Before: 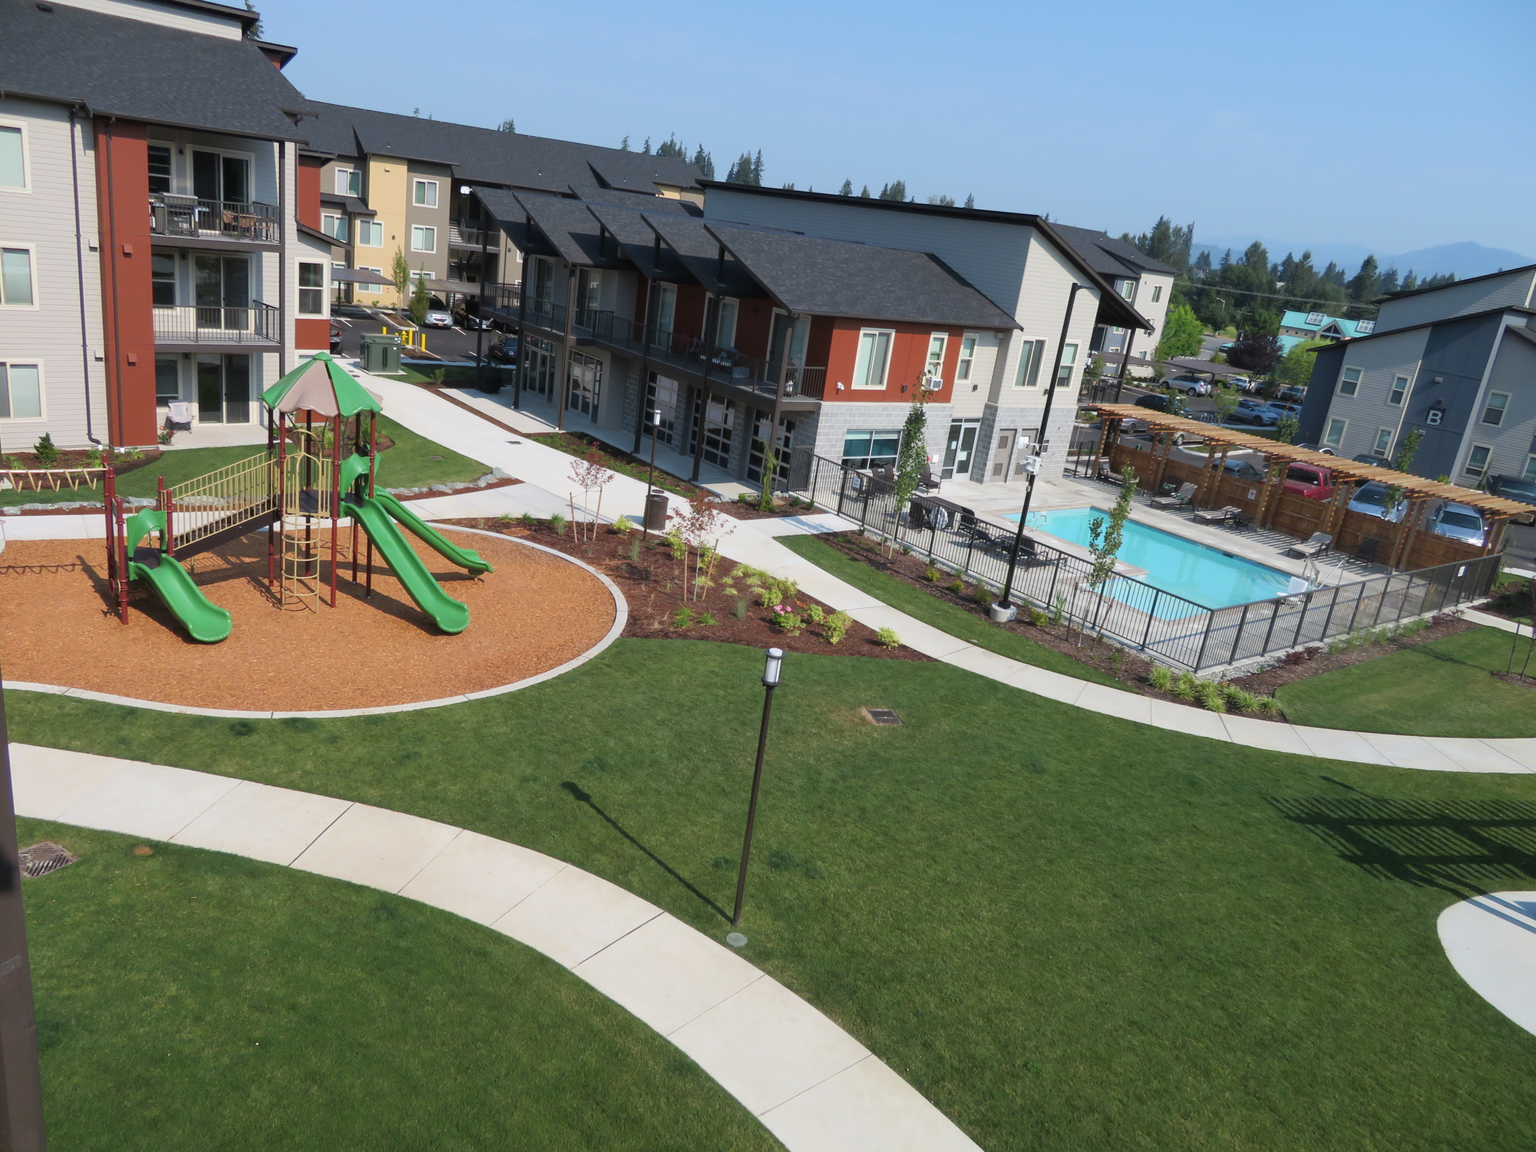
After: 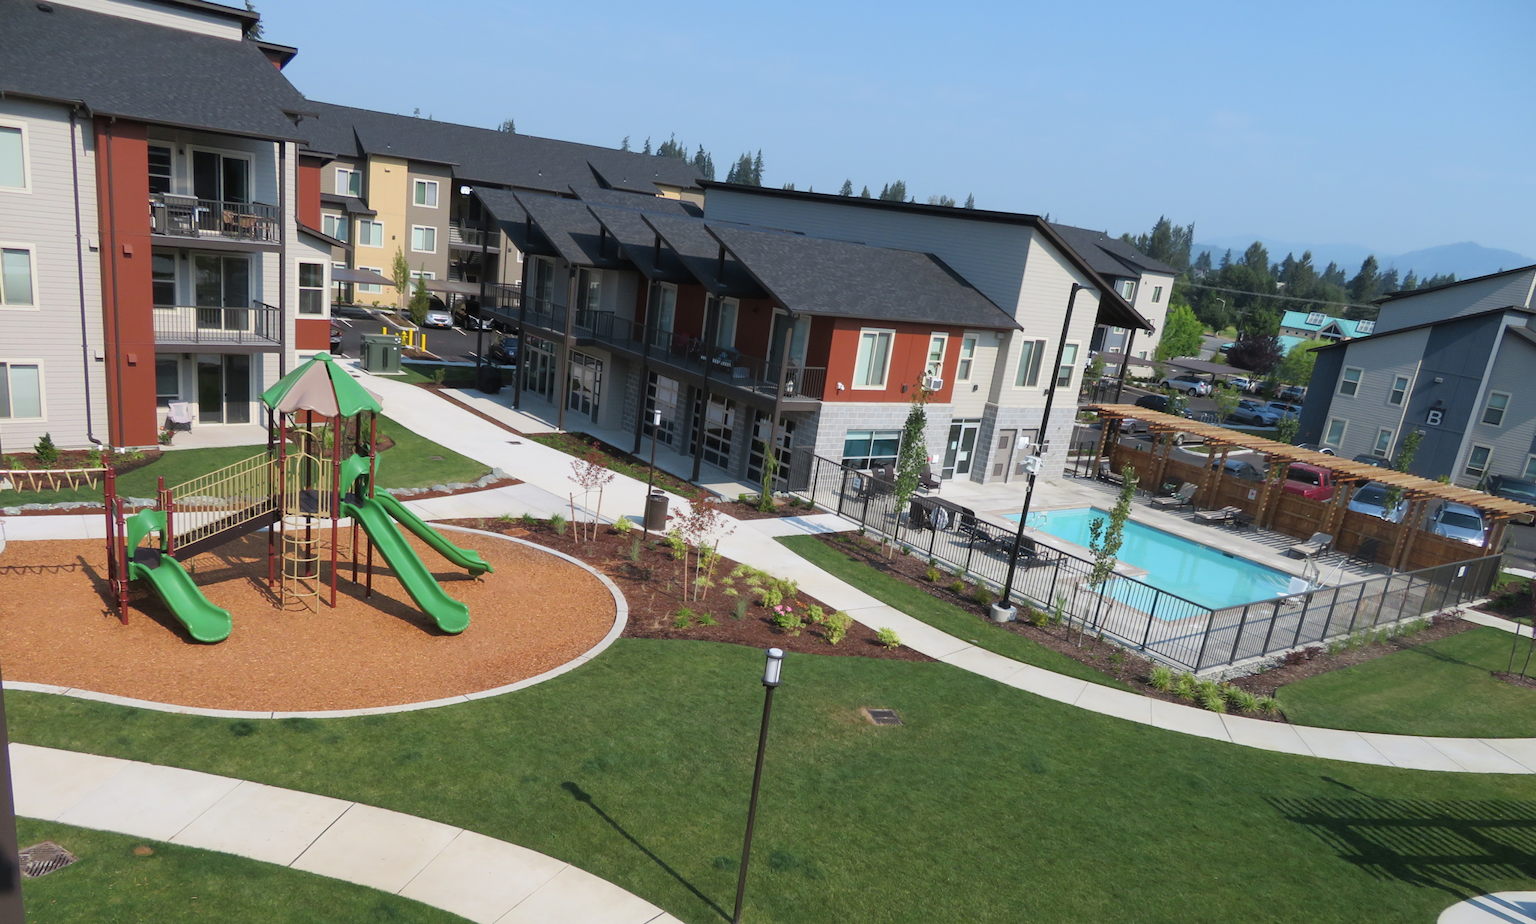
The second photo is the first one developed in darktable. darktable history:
crop: bottom 19.704%
